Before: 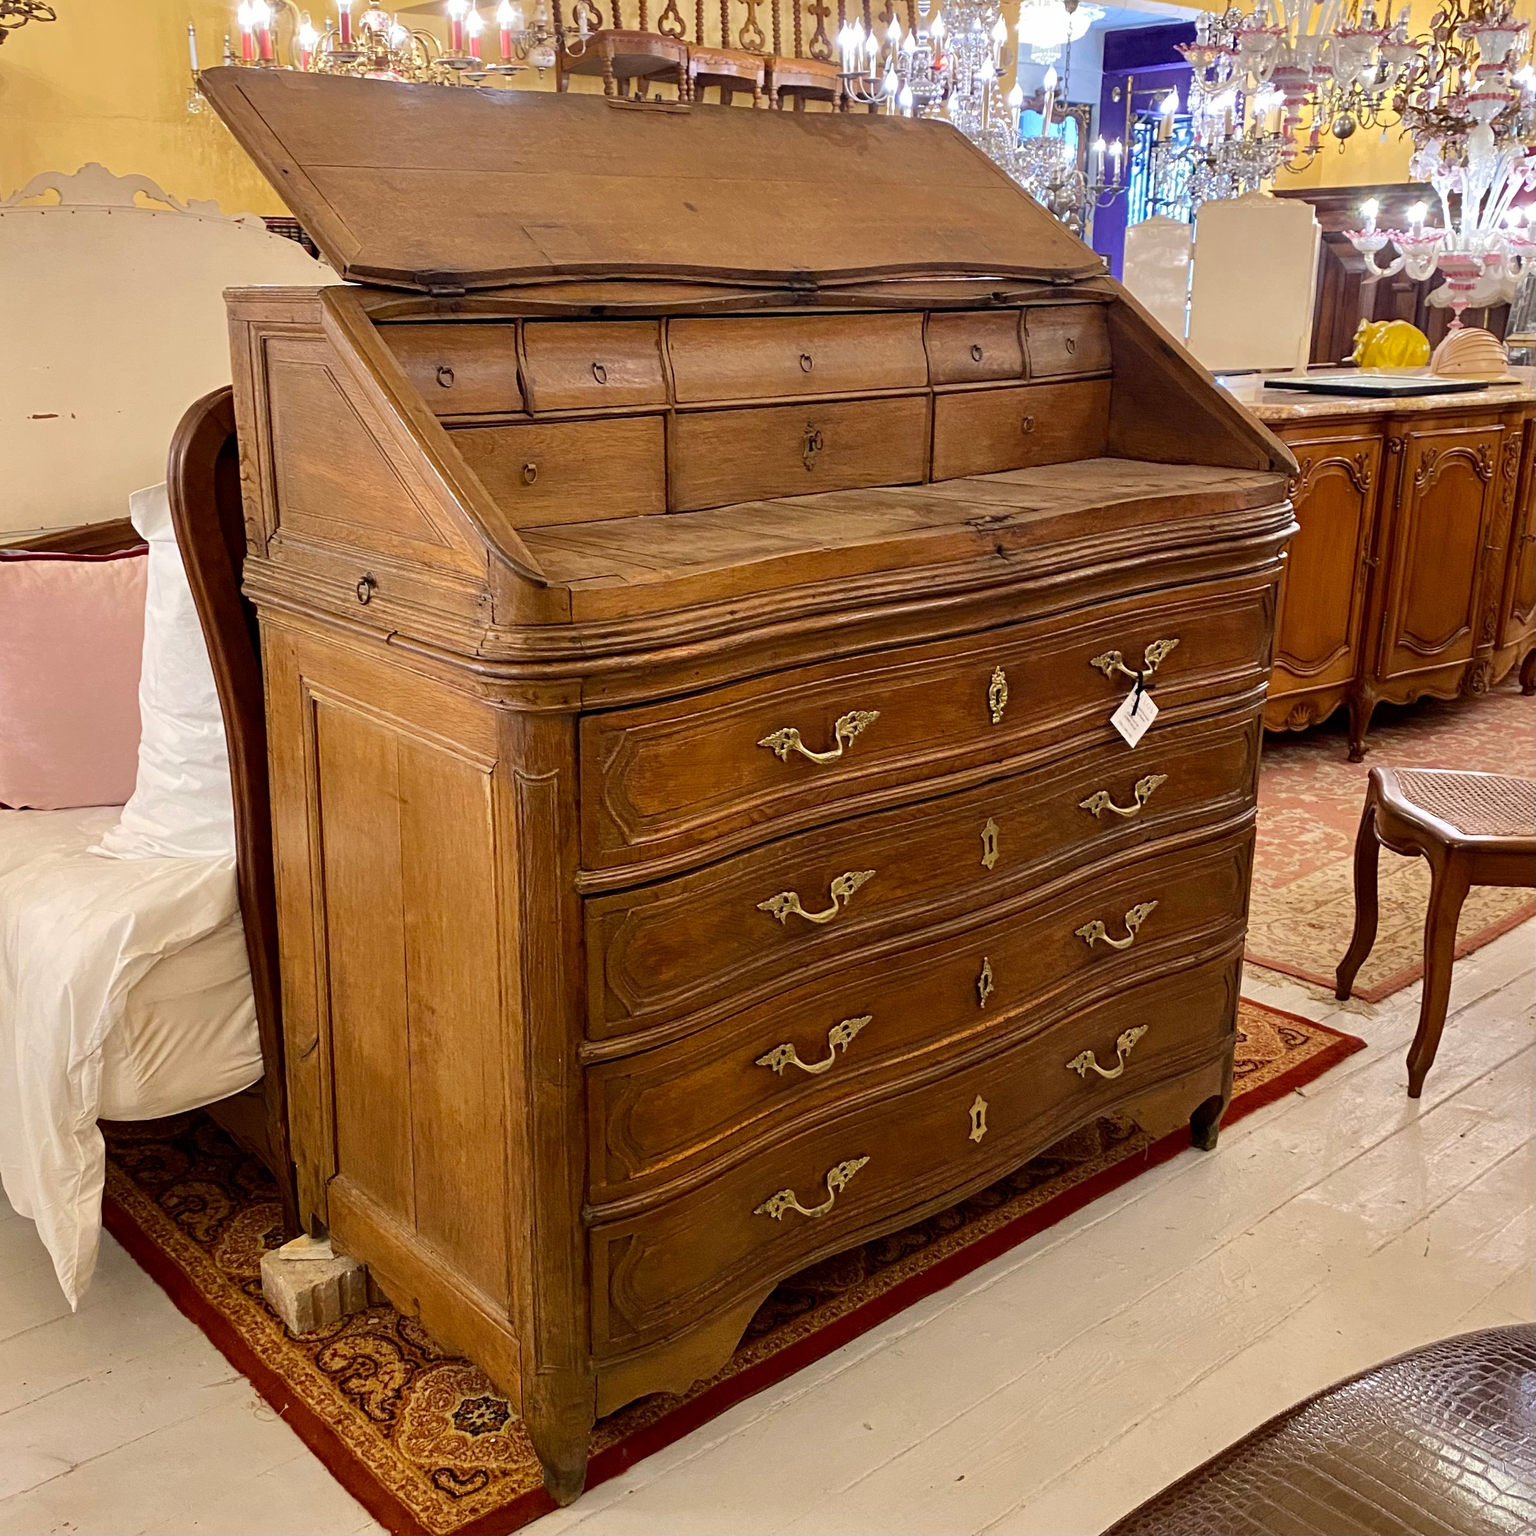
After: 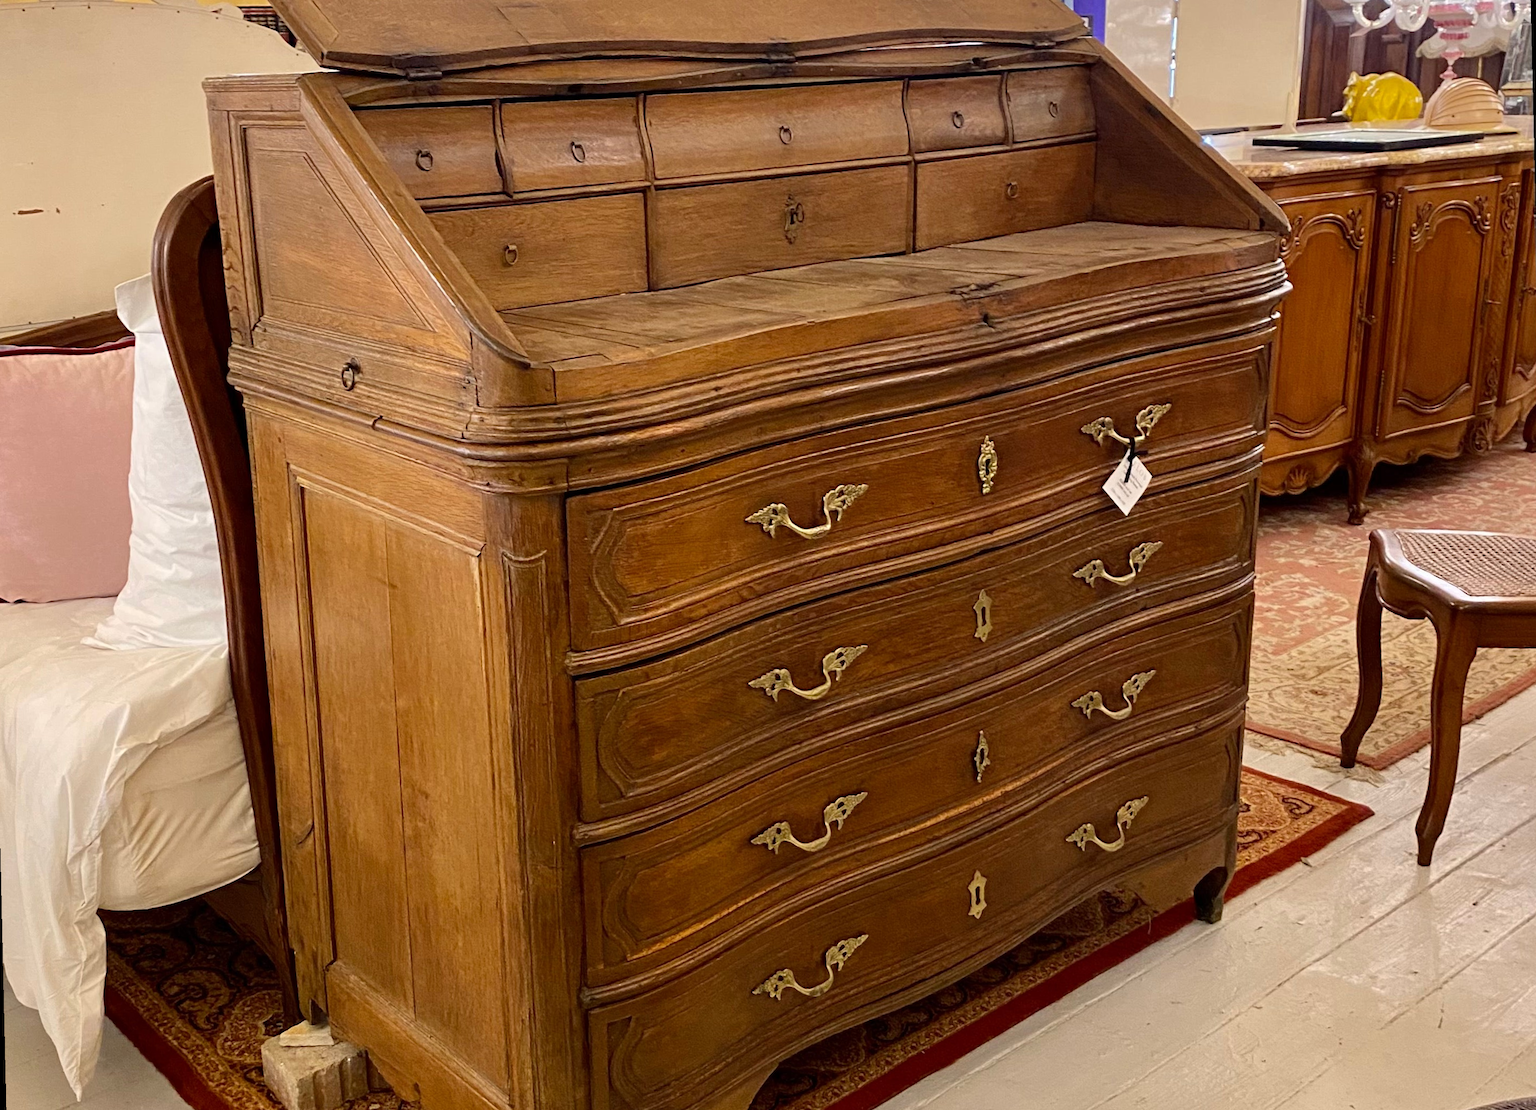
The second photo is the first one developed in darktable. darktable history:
crop and rotate: top 12.5%, bottom 12.5%
rotate and perspective: rotation -1.32°, lens shift (horizontal) -0.031, crop left 0.015, crop right 0.985, crop top 0.047, crop bottom 0.982
